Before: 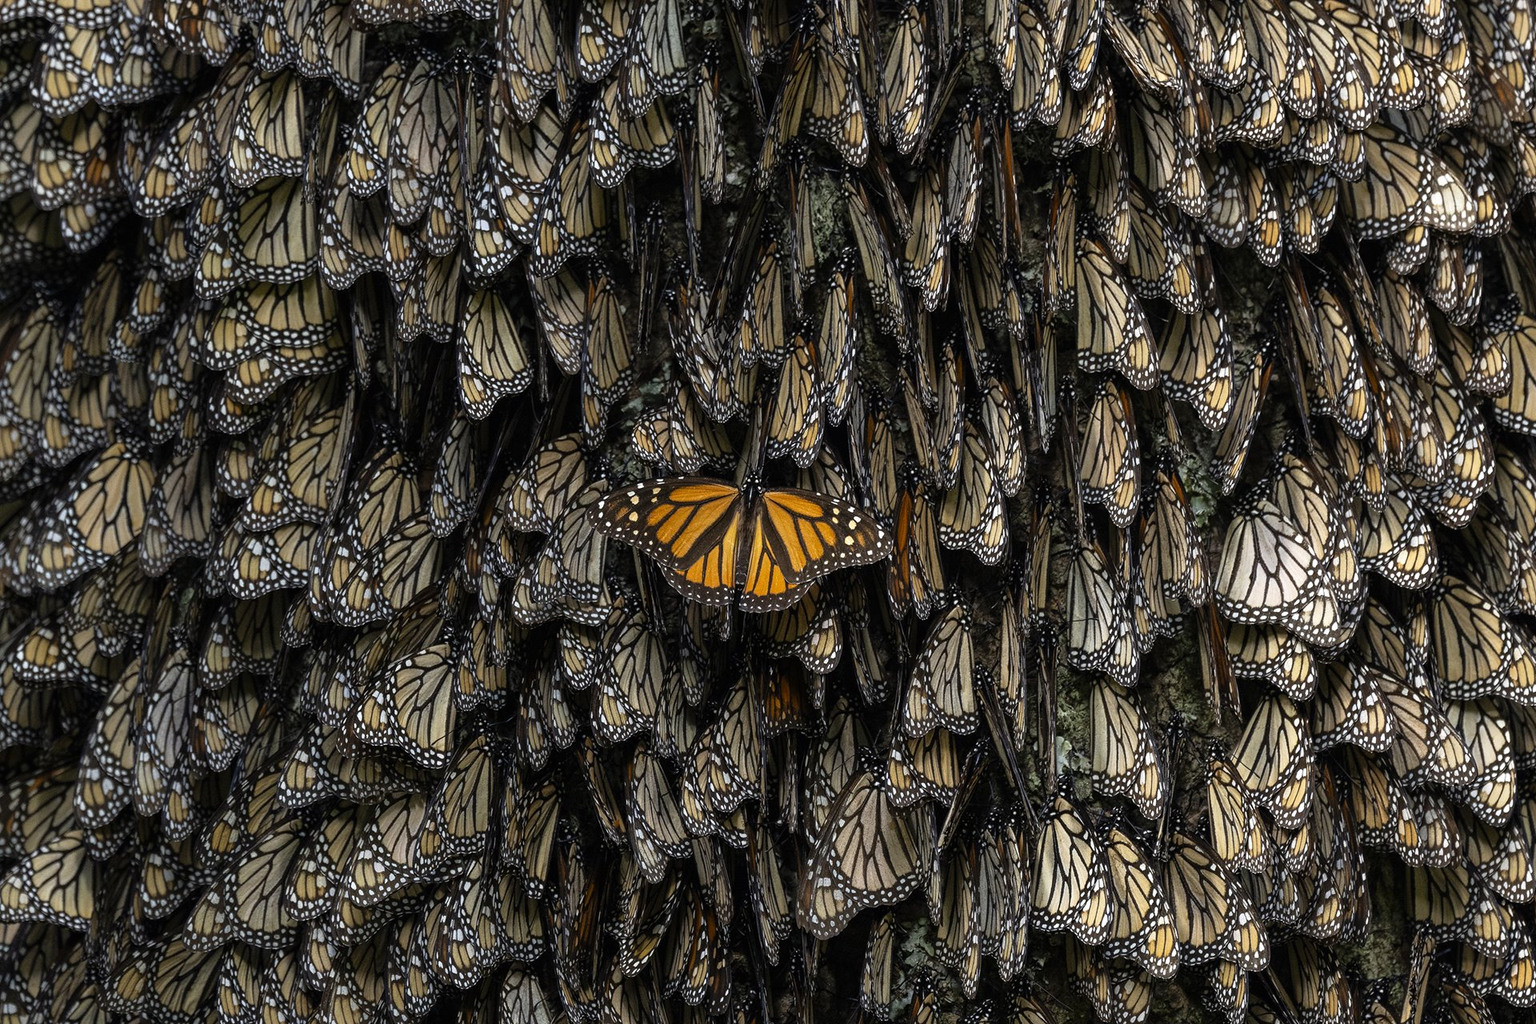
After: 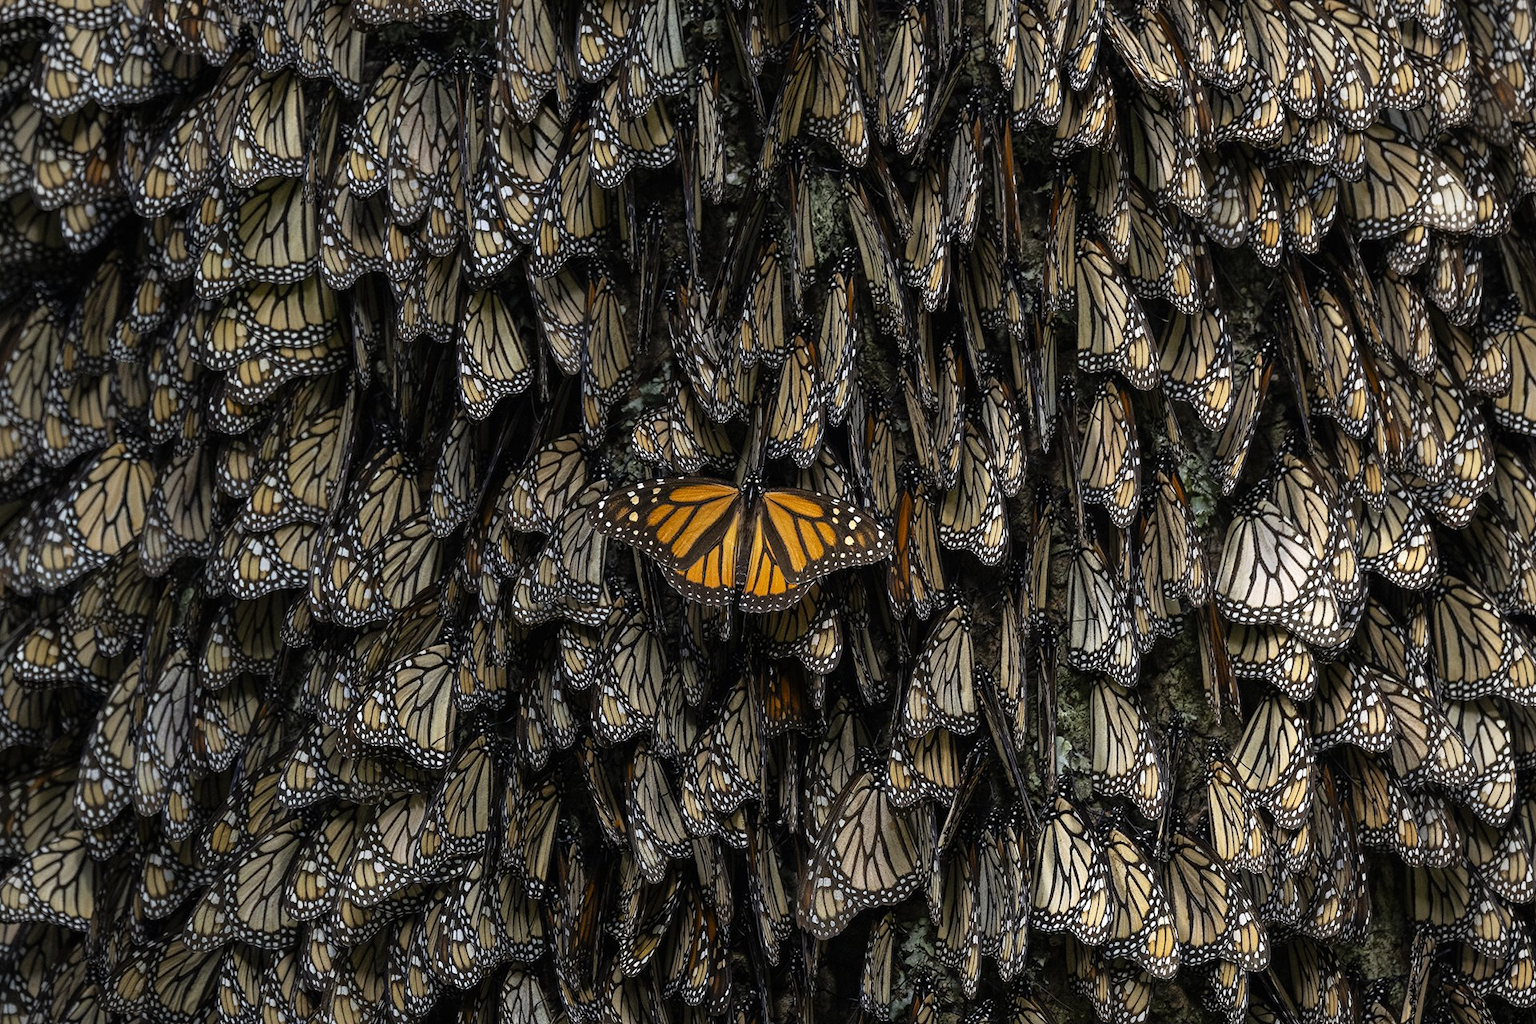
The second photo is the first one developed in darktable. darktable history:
vignetting: fall-off radius 60.86%, brightness -0.418, saturation -0.296
